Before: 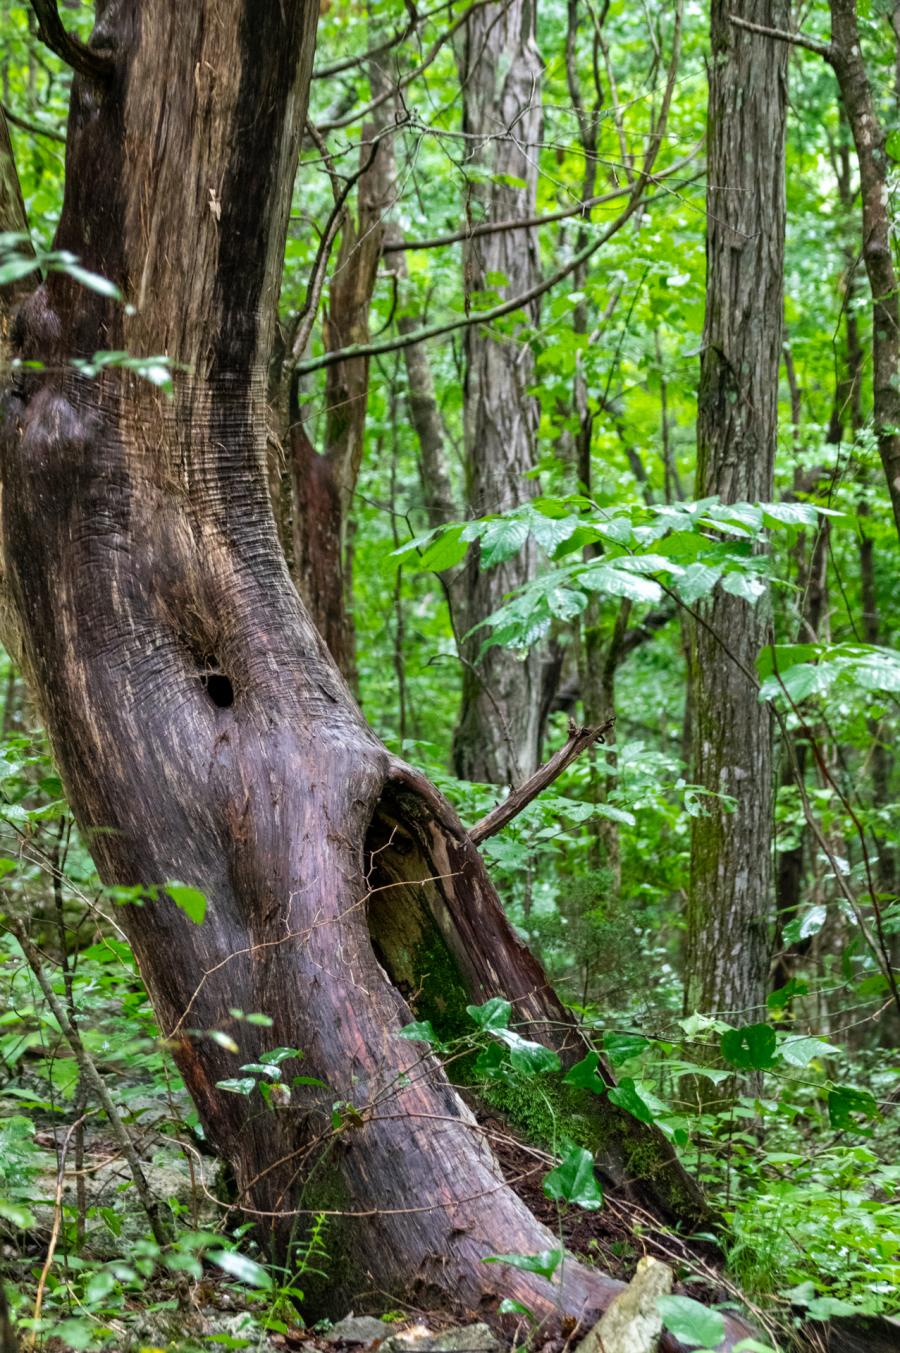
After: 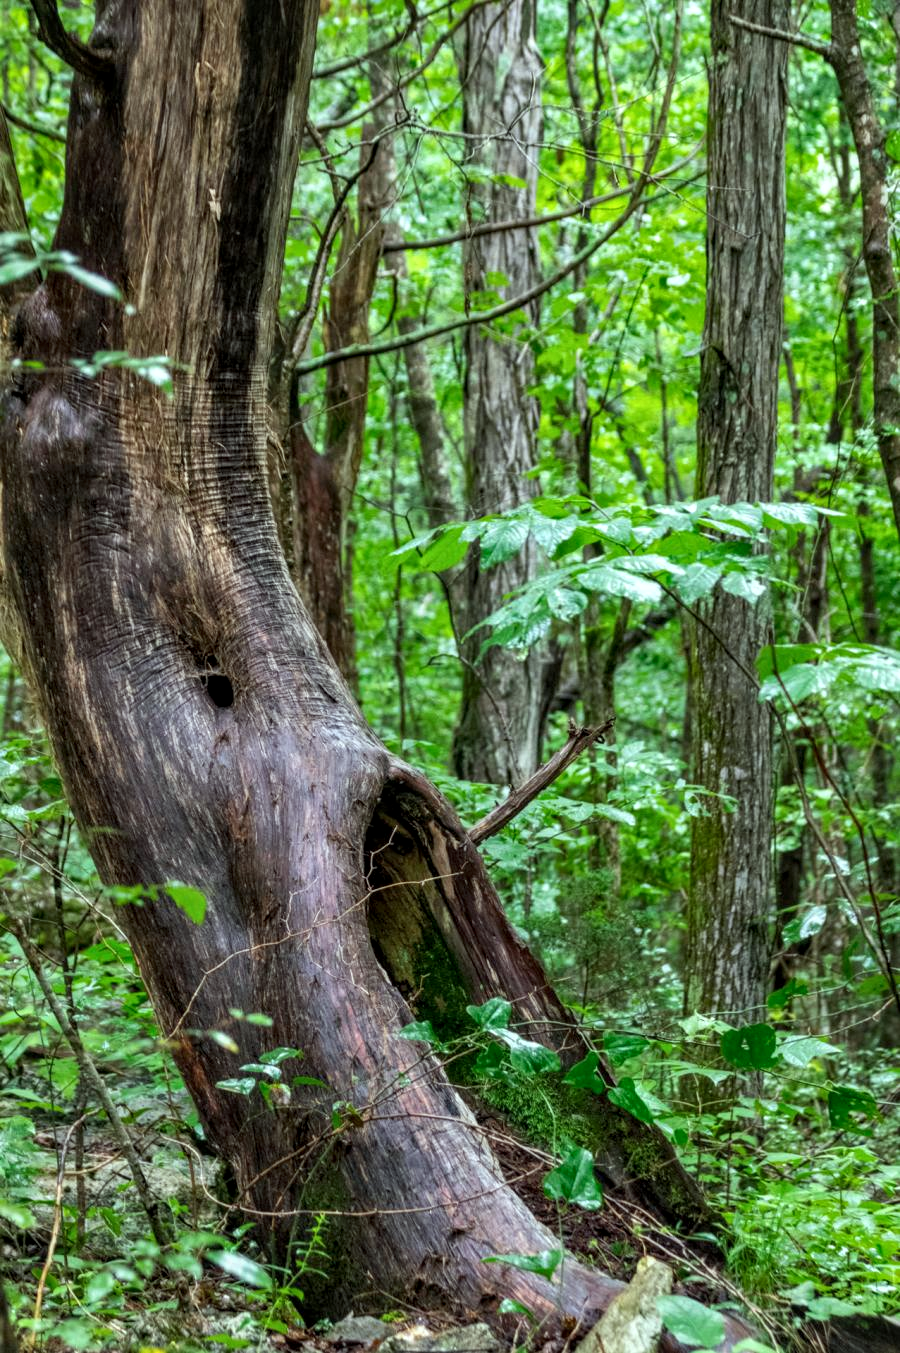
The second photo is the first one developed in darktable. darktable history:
color correction: highlights a* -6.93, highlights b* 0.402
local contrast: on, module defaults
